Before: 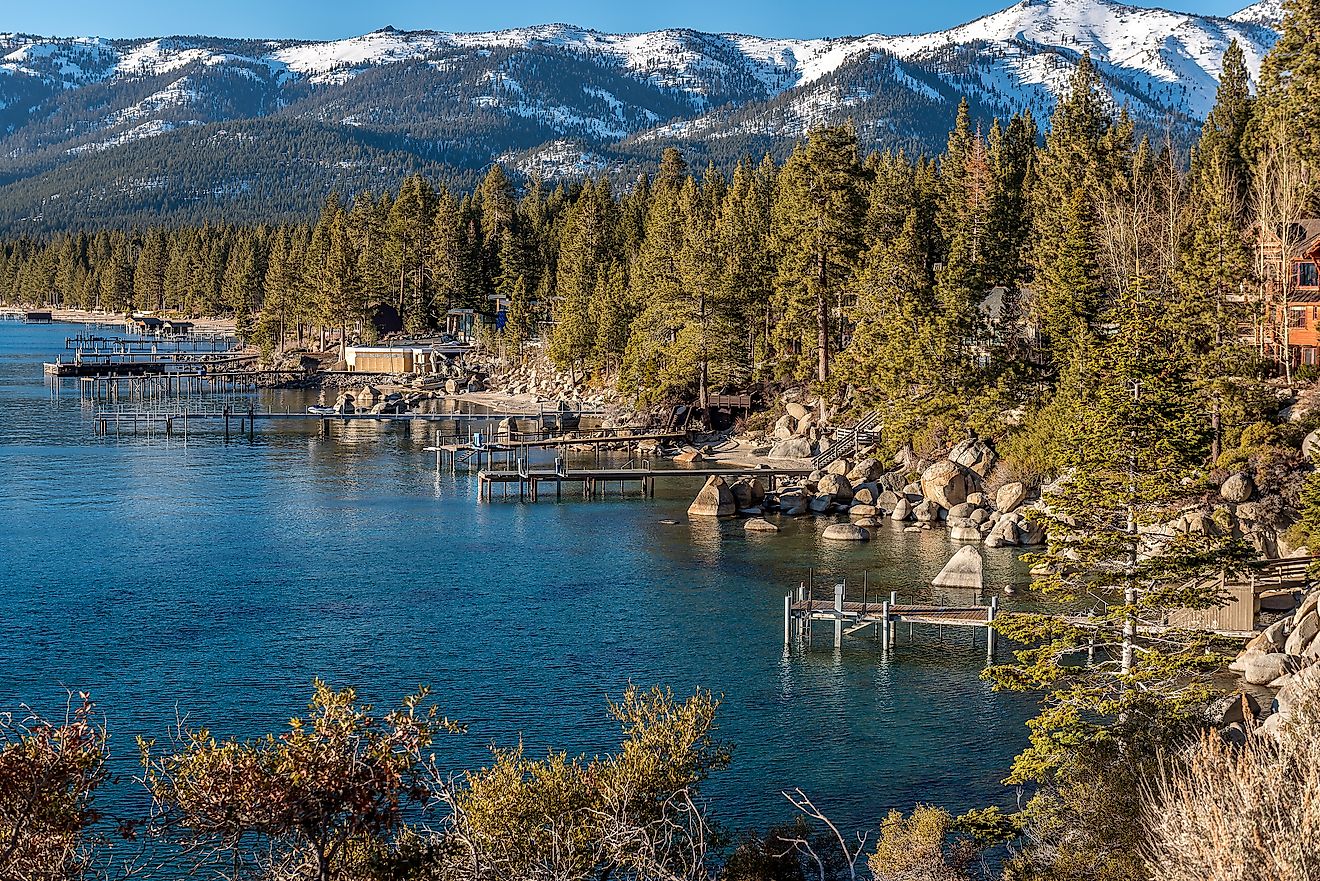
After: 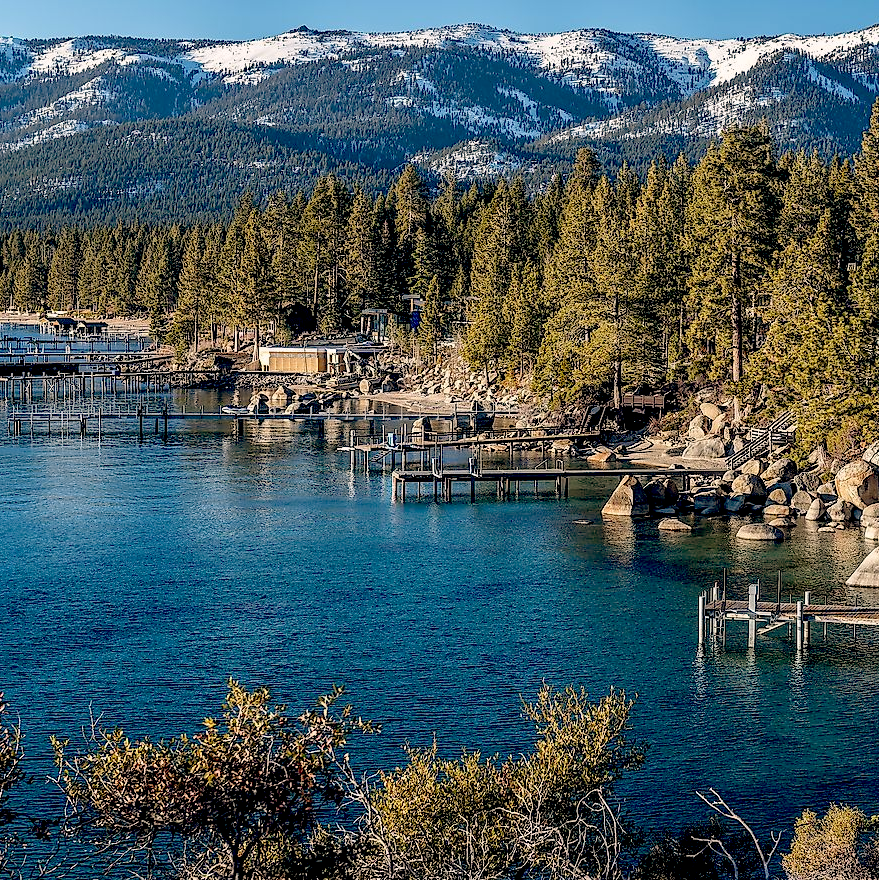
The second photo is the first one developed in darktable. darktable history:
color balance: lift [0.975, 0.993, 1, 1.015], gamma [1.1, 1, 1, 0.945], gain [1, 1.04, 1, 0.95]
crop and rotate: left 6.617%, right 26.717%
